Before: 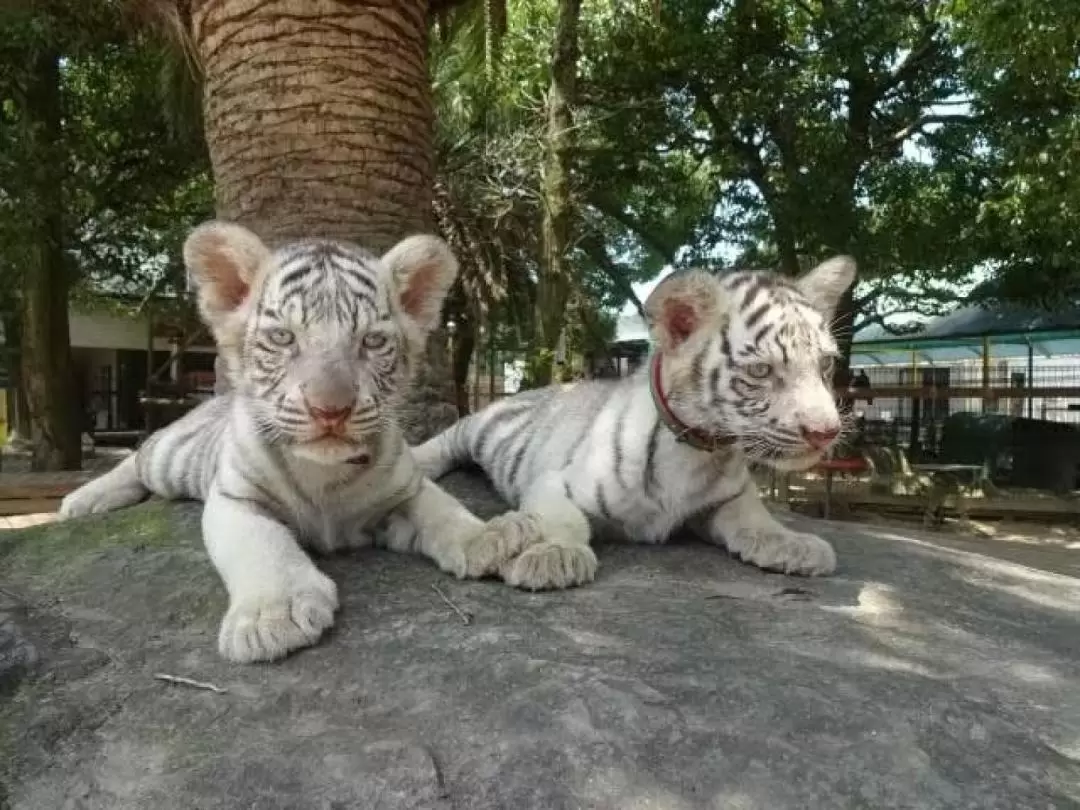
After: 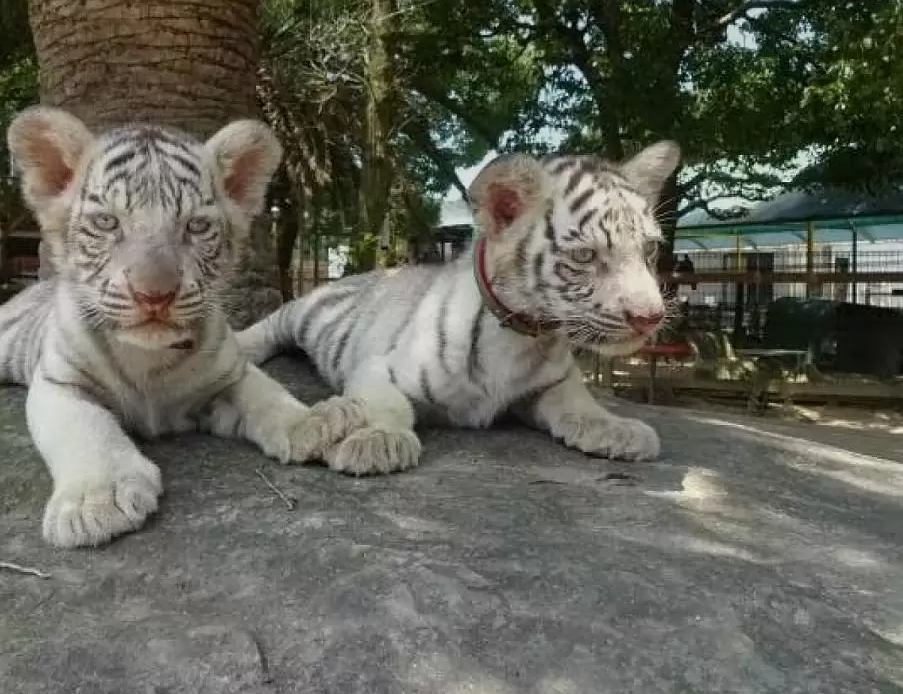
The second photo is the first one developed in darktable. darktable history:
graduated density: on, module defaults
sharpen: radius 1
contrast brightness saturation: contrast 0.04, saturation 0.07
crop: left 16.315%, top 14.246%
